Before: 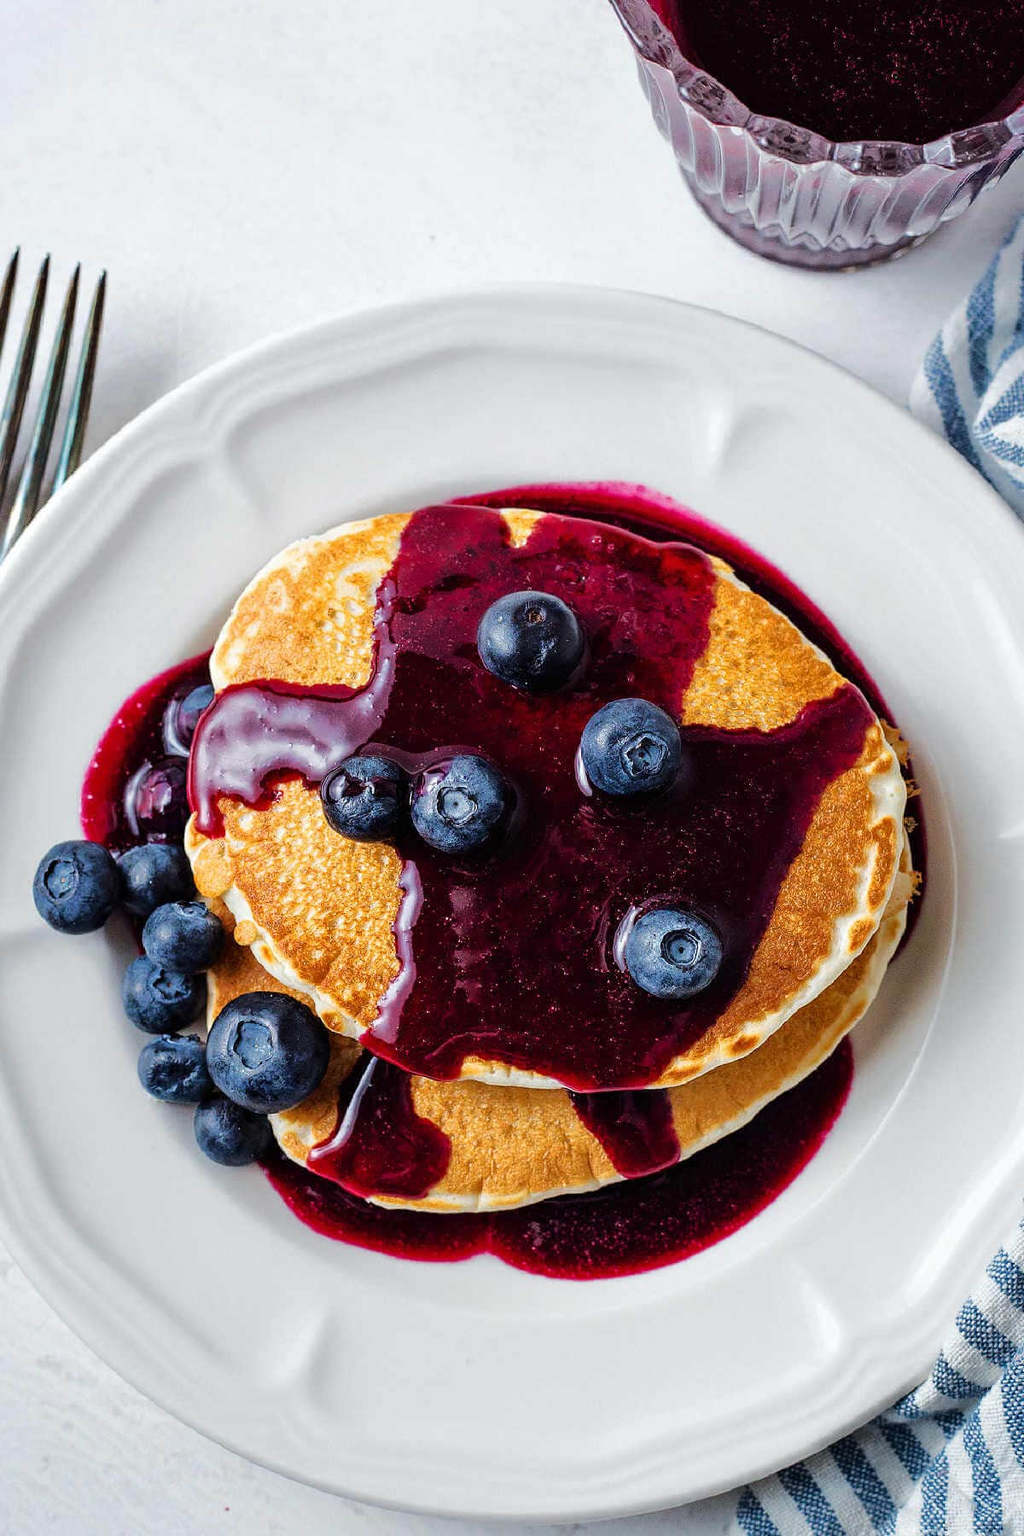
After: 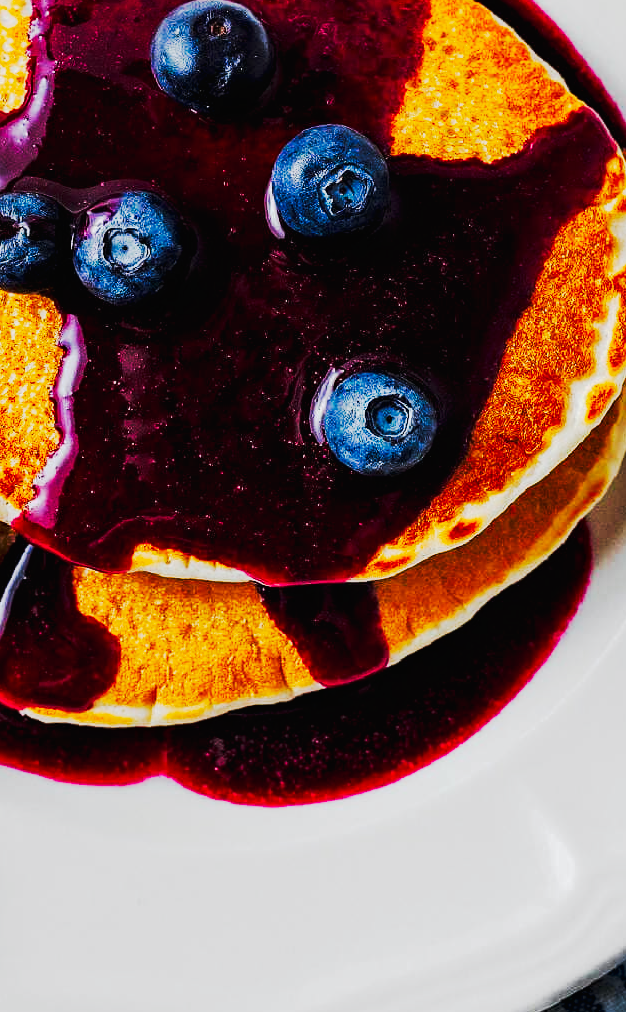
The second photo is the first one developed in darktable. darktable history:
crop: left 34.123%, top 38.584%, right 13.701%, bottom 5.179%
contrast brightness saturation: contrast -0.108
haze removal: strength 0.288, distance 0.256, compatibility mode true, adaptive false
tone curve: curves: ch0 [(0, 0) (0.003, 0.002) (0.011, 0.004) (0.025, 0.005) (0.044, 0.009) (0.069, 0.013) (0.1, 0.017) (0.136, 0.036) (0.177, 0.066) (0.224, 0.102) (0.277, 0.143) (0.335, 0.197) (0.399, 0.268) (0.468, 0.389) (0.543, 0.549) (0.623, 0.714) (0.709, 0.801) (0.801, 0.854) (0.898, 0.9) (1, 1)], preserve colors none
